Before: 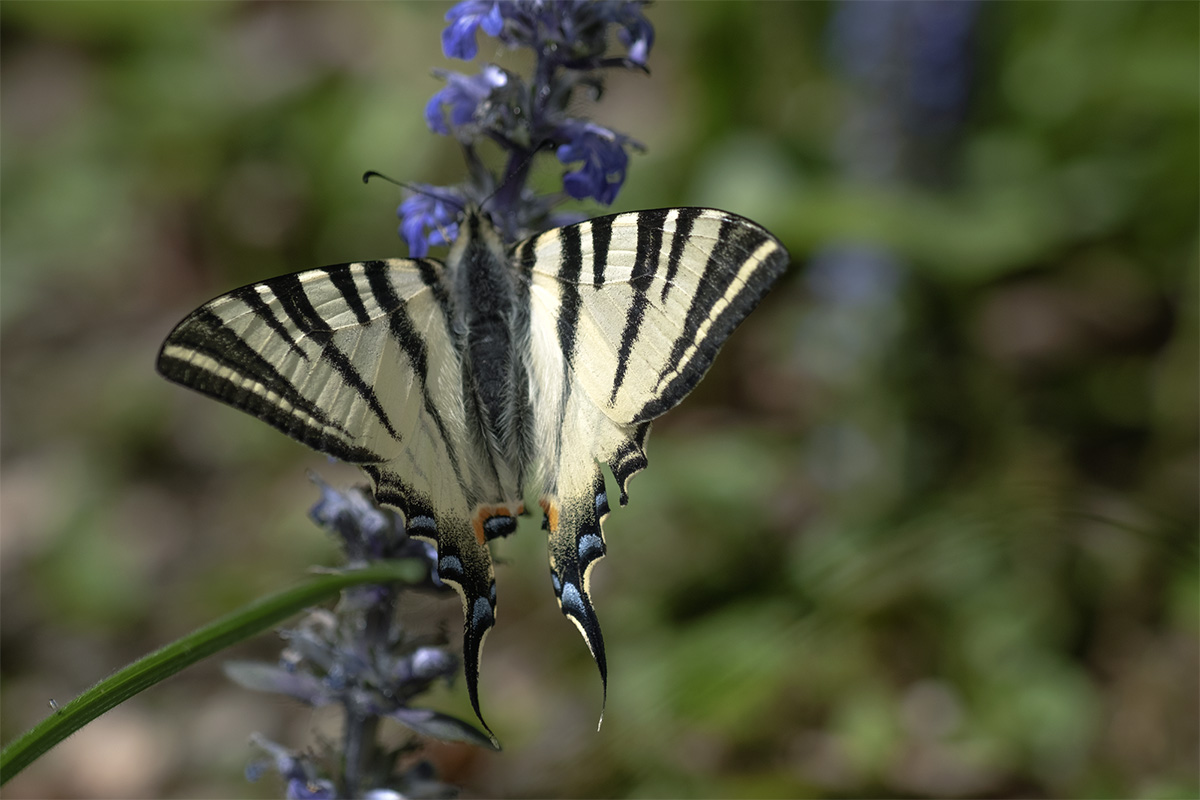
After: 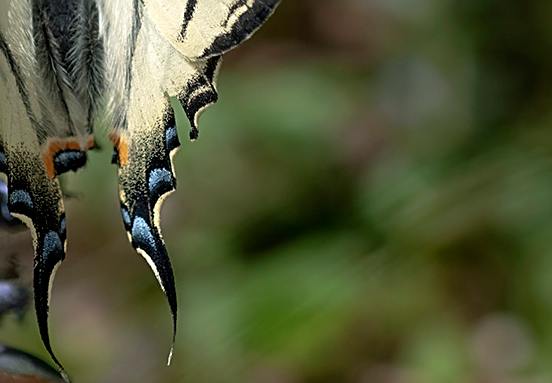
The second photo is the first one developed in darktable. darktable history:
sharpen: on, module defaults
crop: left 35.858%, top 45.871%, right 18.109%, bottom 6.195%
